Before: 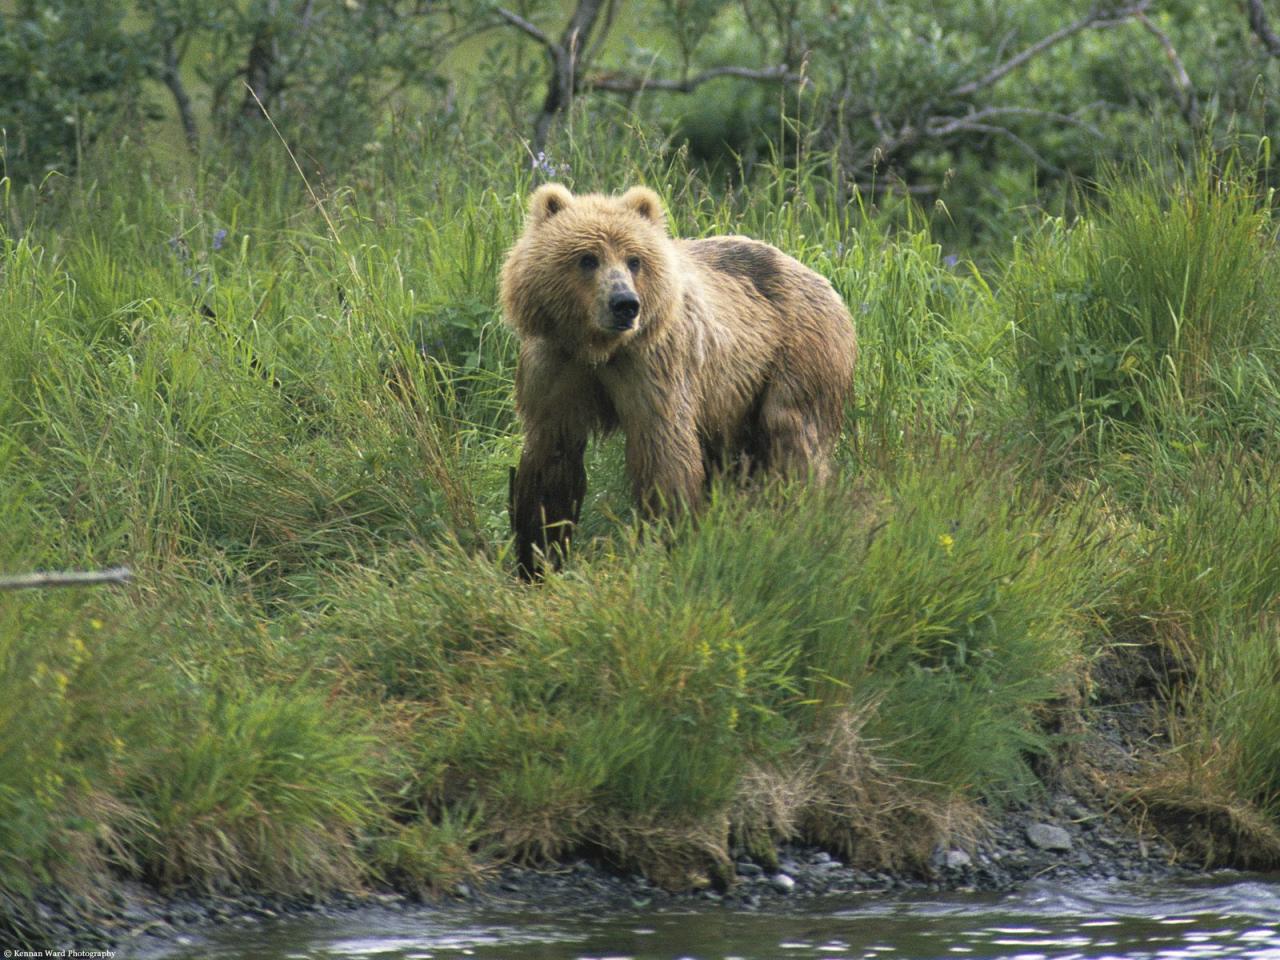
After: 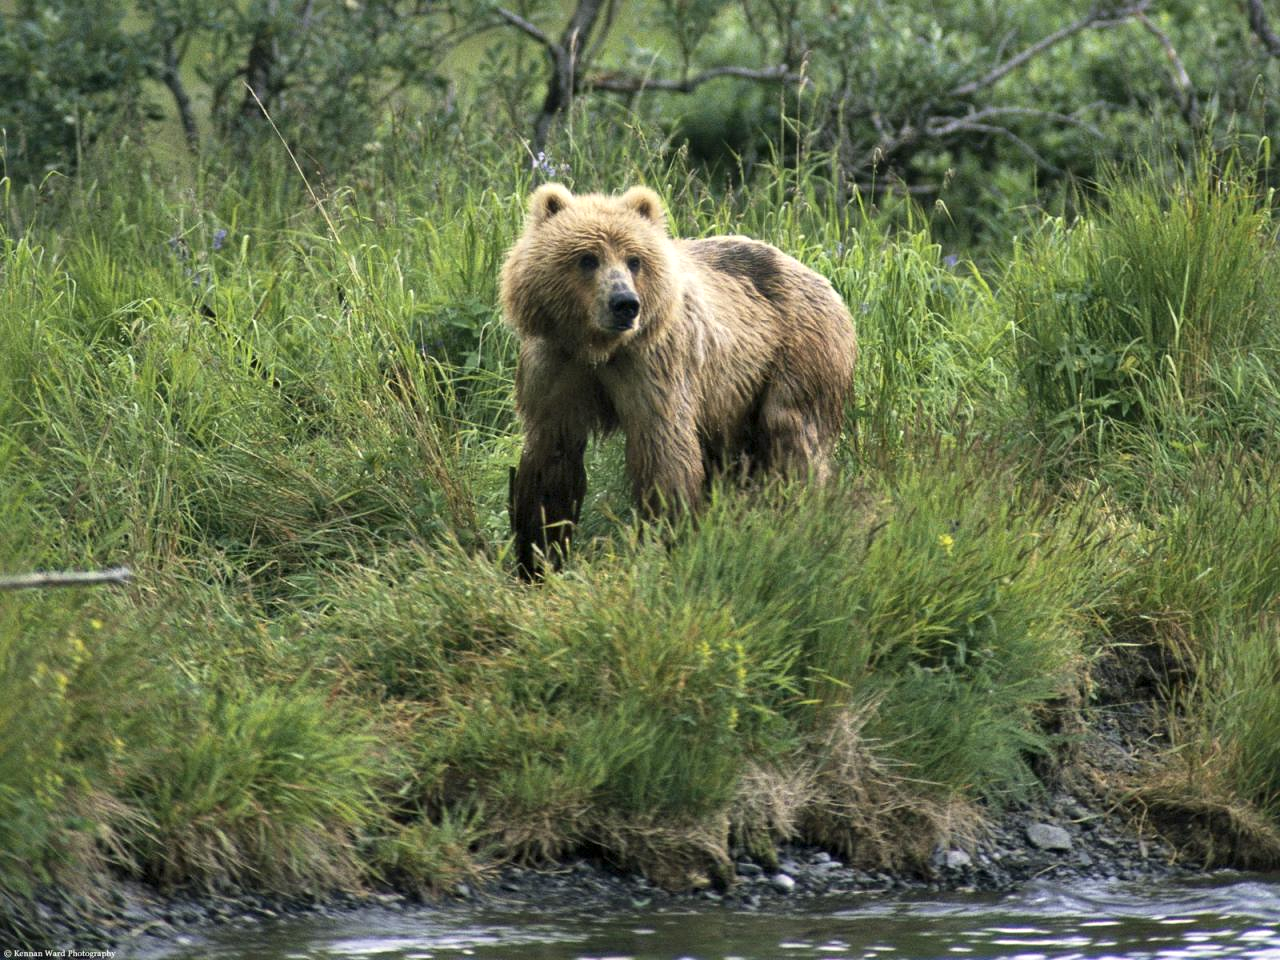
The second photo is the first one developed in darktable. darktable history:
local contrast: mode bilateral grid, contrast 25, coarseness 59, detail 150%, midtone range 0.2
